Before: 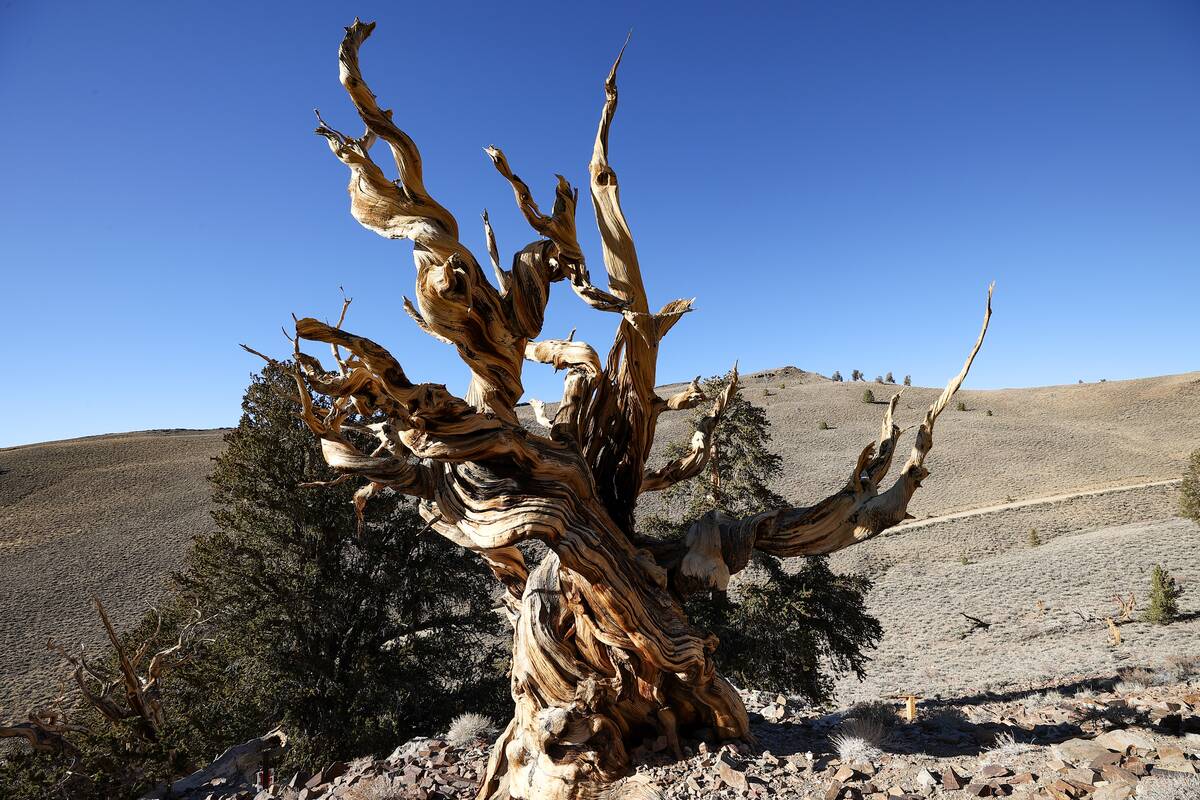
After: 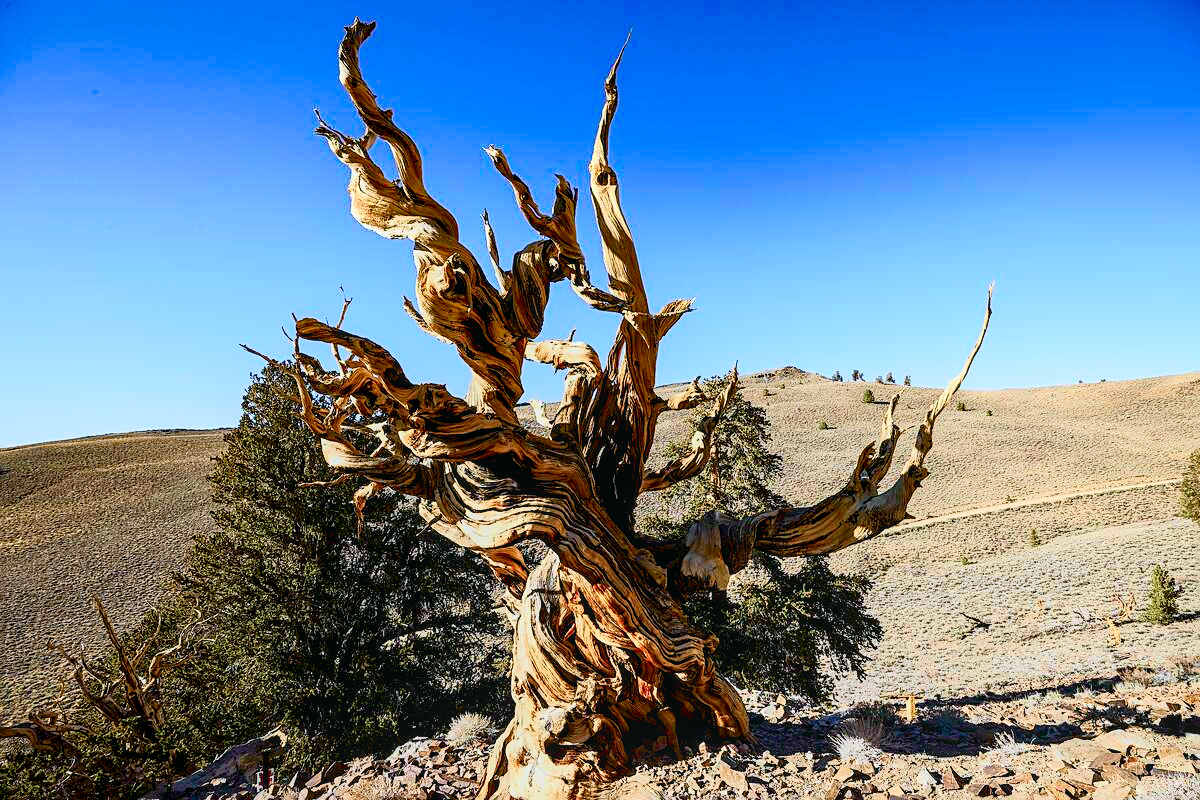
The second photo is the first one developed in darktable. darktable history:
tone curve: curves: ch0 [(0, 0.008) (0.081, 0.044) (0.177, 0.123) (0.283, 0.253) (0.416, 0.449) (0.495, 0.524) (0.661, 0.756) (0.796, 0.859) (1, 0.951)]; ch1 [(0, 0) (0.161, 0.092) (0.35, 0.33) (0.392, 0.392) (0.427, 0.426) (0.479, 0.472) (0.505, 0.5) (0.521, 0.524) (0.567, 0.556) (0.583, 0.588) (0.625, 0.627) (0.678, 0.733) (1, 1)]; ch2 [(0, 0) (0.346, 0.362) (0.404, 0.427) (0.502, 0.499) (0.531, 0.523) (0.544, 0.561) (0.58, 0.59) (0.629, 0.642) (0.717, 0.678) (1, 1)], color space Lab, independent channels, preserve colors none
exposure: exposure 0.376 EV, compensate highlight preservation false
color balance rgb: global offset › luminance -0.5%, perceptual saturation grading › highlights -17.77%, perceptual saturation grading › mid-tones 33.1%, perceptual saturation grading › shadows 50.52%, perceptual brilliance grading › highlights 10.8%, perceptual brilliance grading › shadows -10.8%, global vibrance 24.22%, contrast -25%
local contrast: on, module defaults
contrast brightness saturation: contrast 0.04, saturation 0.16
sharpen: on, module defaults
